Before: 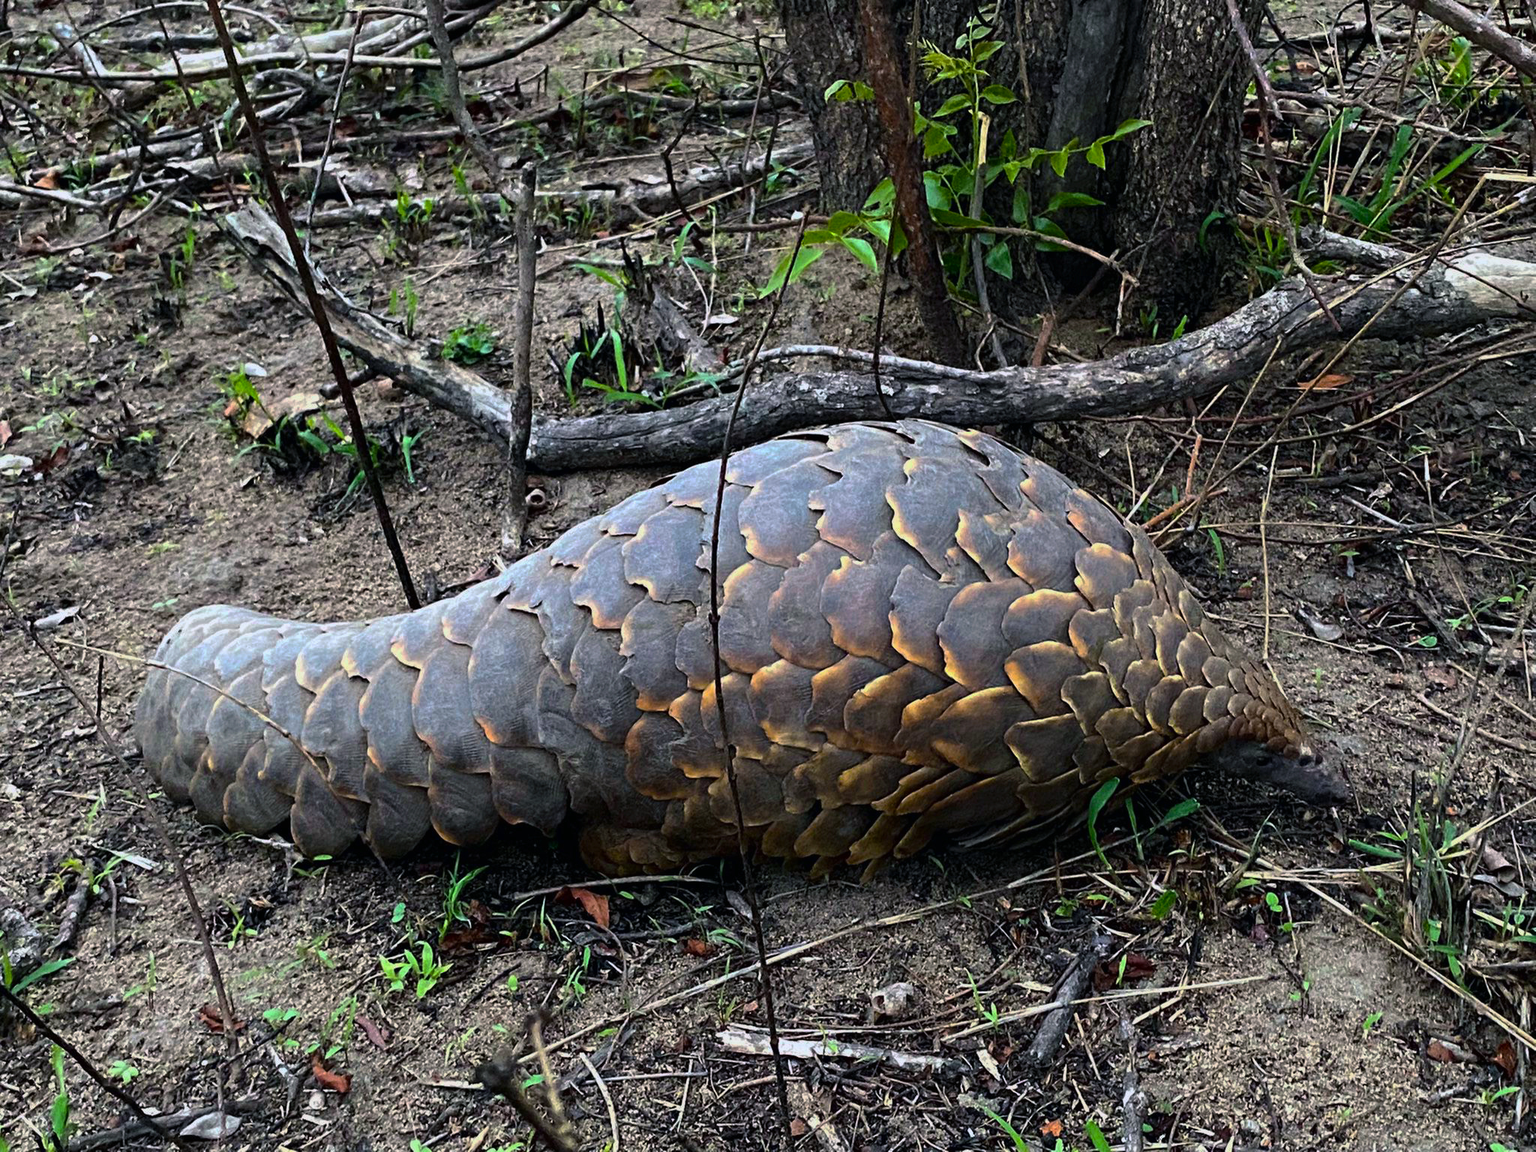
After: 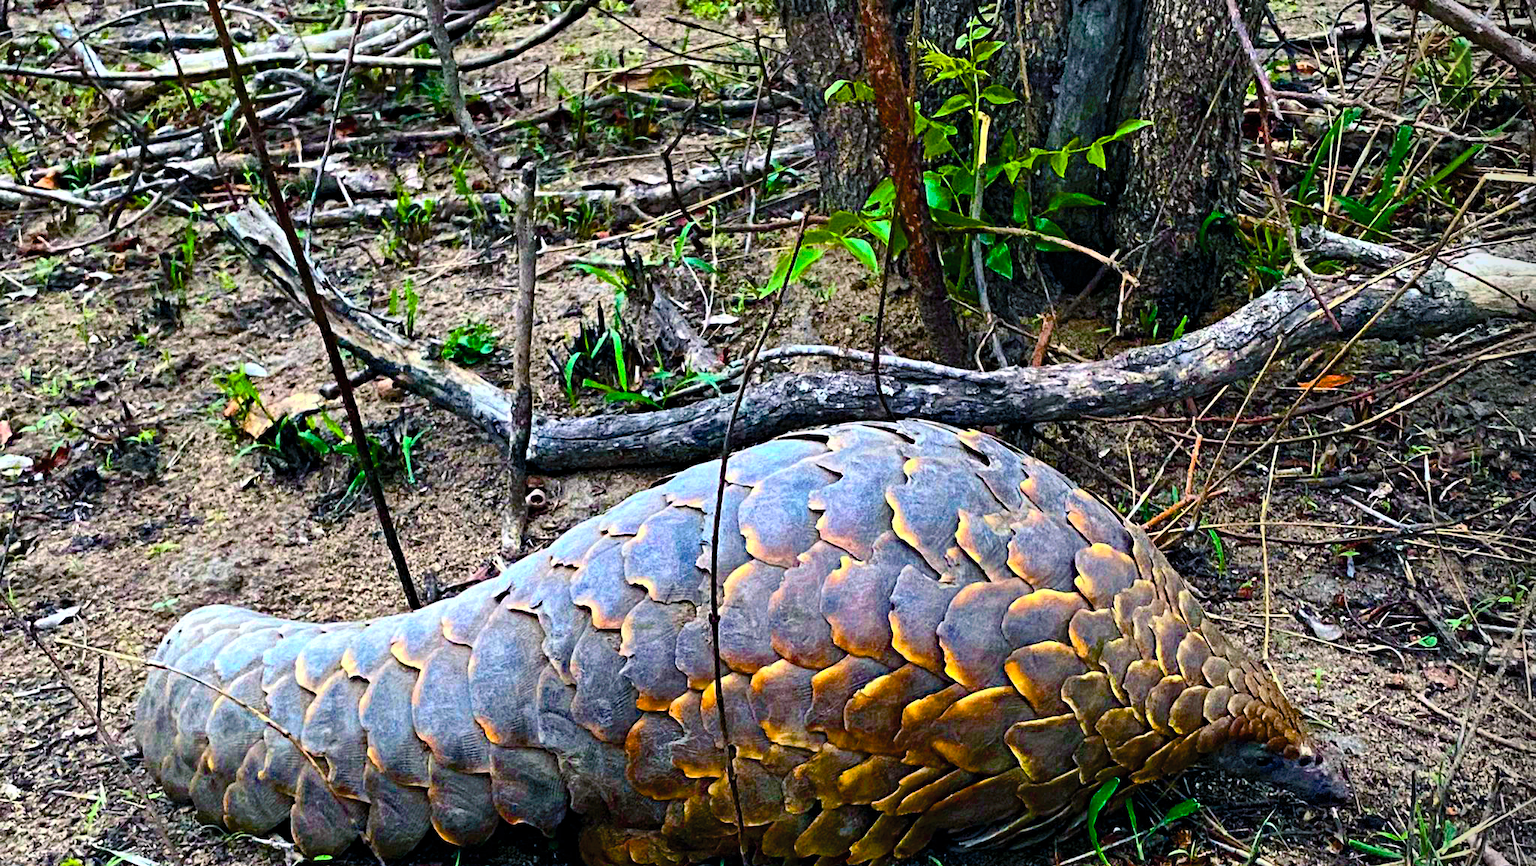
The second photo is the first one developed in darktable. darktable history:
crop: bottom 24.761%
color balance rgb: highlights gain › luminance 18.081%, linear chroma grading › global chroma 14.756%, perceptual saturation grading › global saturation 20%, perceptual saturation grading › highlights -25.041%, perceptual saturation grading › shadows 50.043%, global vibrance 16.531%, saturation formula JzAzBz (2021)
exposure: black level correction 0.001, exposure 0.192 EV, compensate exposure bias true, compensate highlight preservation false
vignetting: fall-off start 91.23%, center (-0.149, 0.012), dithering 8-bit output
contrast brightness saturation: contrast 0.196, brightness 0.165, saturation 0.225
haze removal: compatibility mode true, adaptive false
shadows and highlights: white point adjustment 0.143, highlights -71.11, soften with gaussian
